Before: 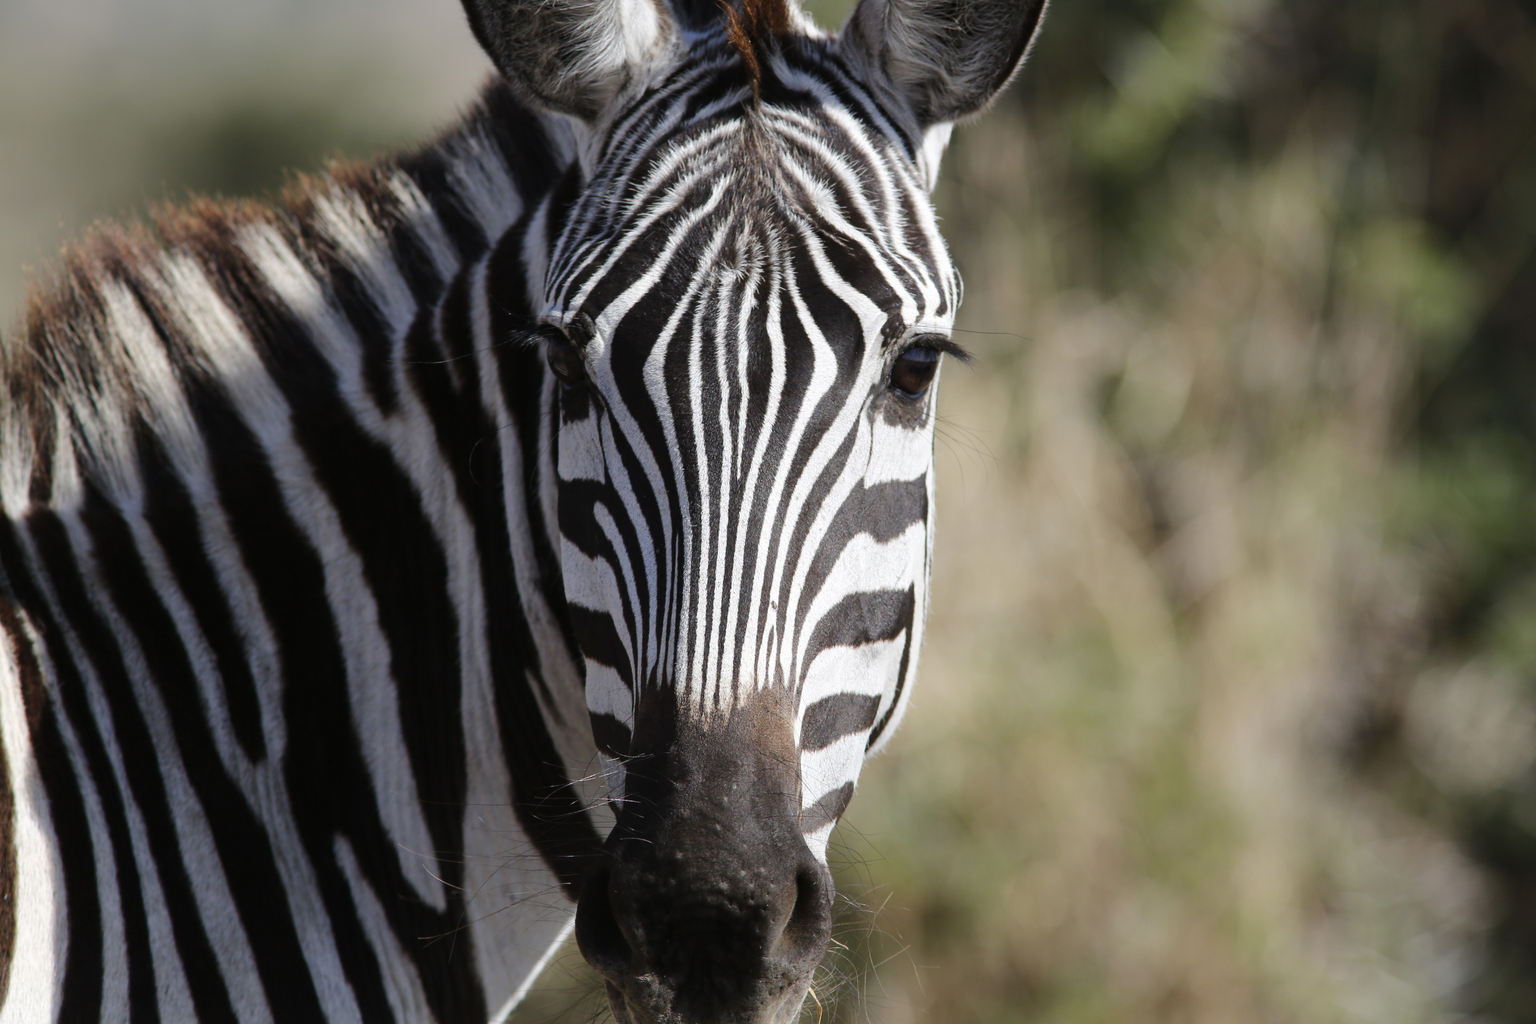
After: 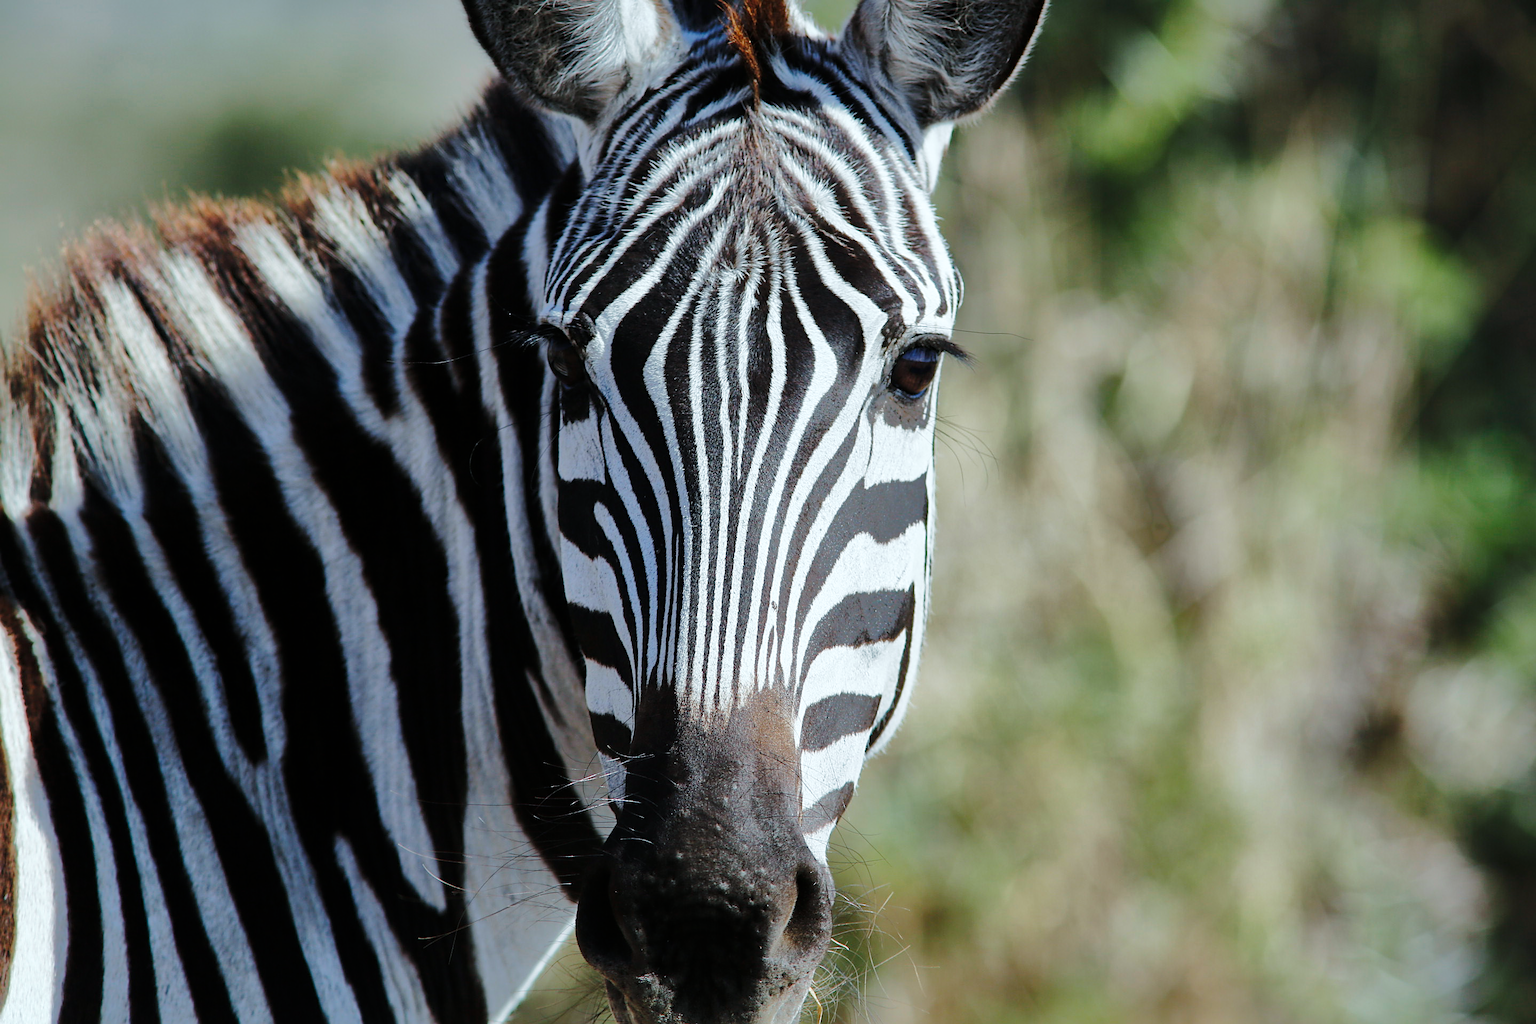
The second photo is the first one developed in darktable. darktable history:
sharpen: on, module defaults
base curve: curves: ch0 [(0, 0) (0.028, 0.03) (0.121, 0.232) (0.46, 0.748) (0.859, 0.968) (1, 1)], preserve colors none
white balance: red 0.925, blue 1.046
shadows and highlights: shadows 25, highlights -70
